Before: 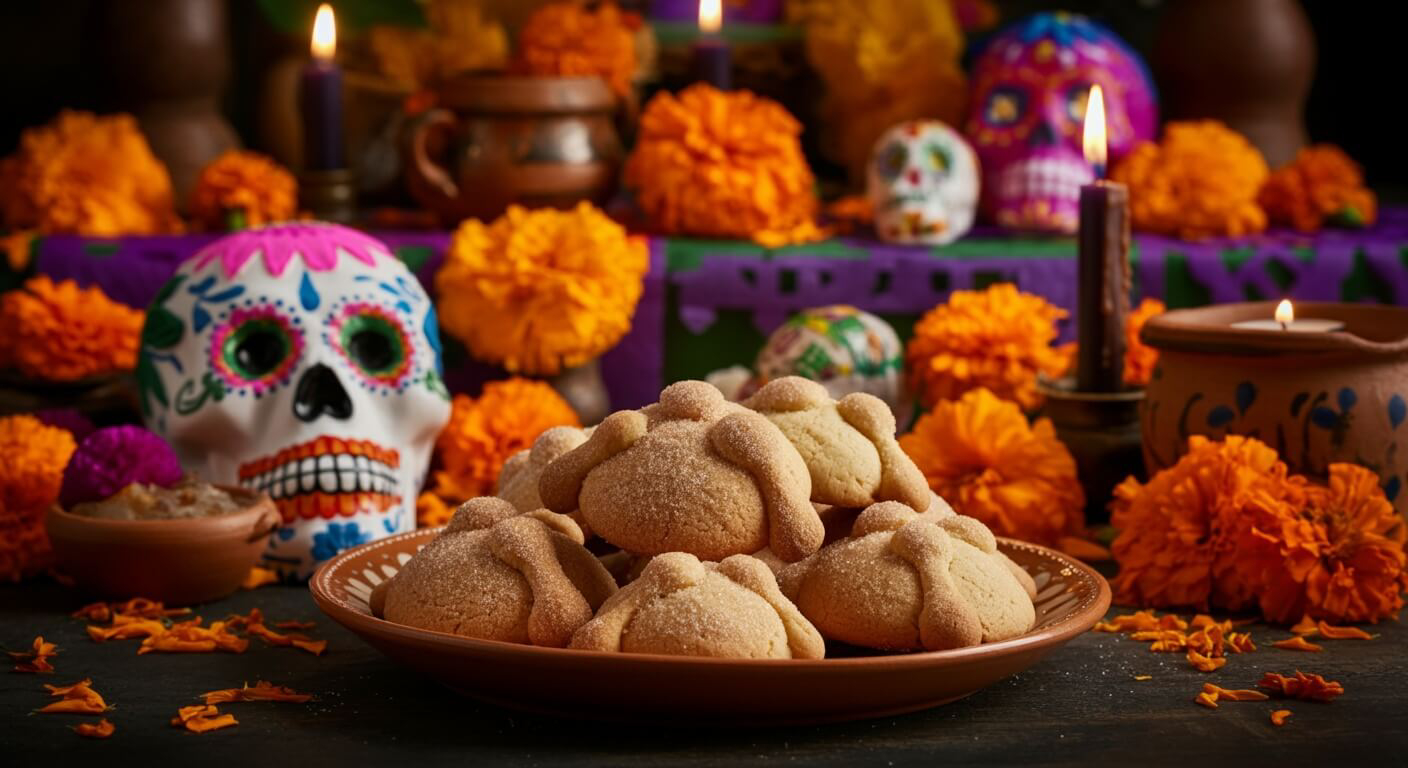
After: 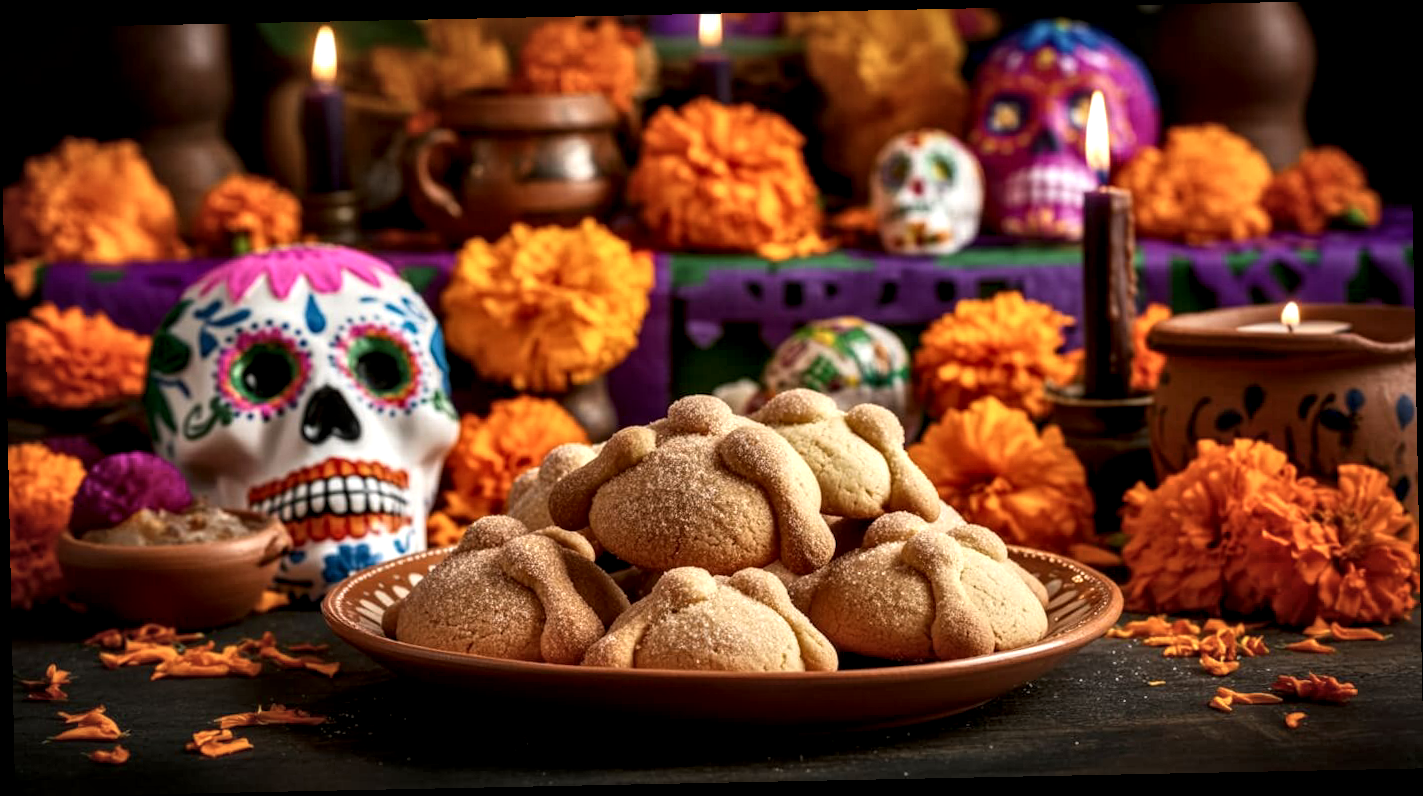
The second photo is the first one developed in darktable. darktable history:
rotate and perspective: rotation -1.17°, automatic cropping off
local contrast: highlights 65%, shadows 54%, detail 169%, midtone range 0.514
